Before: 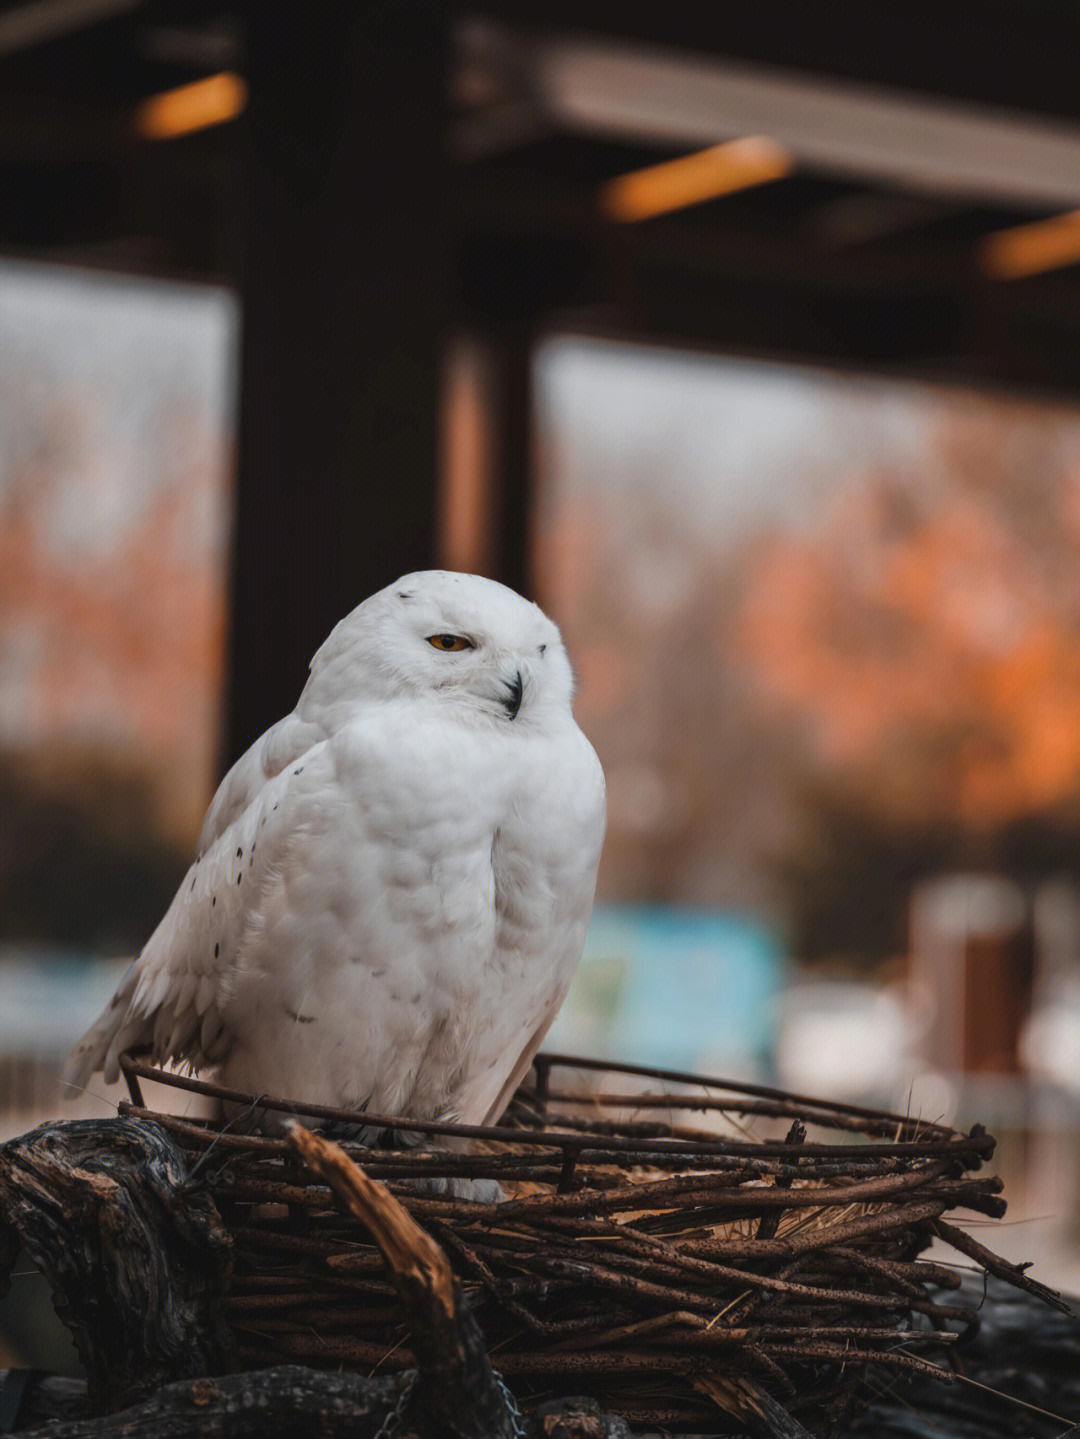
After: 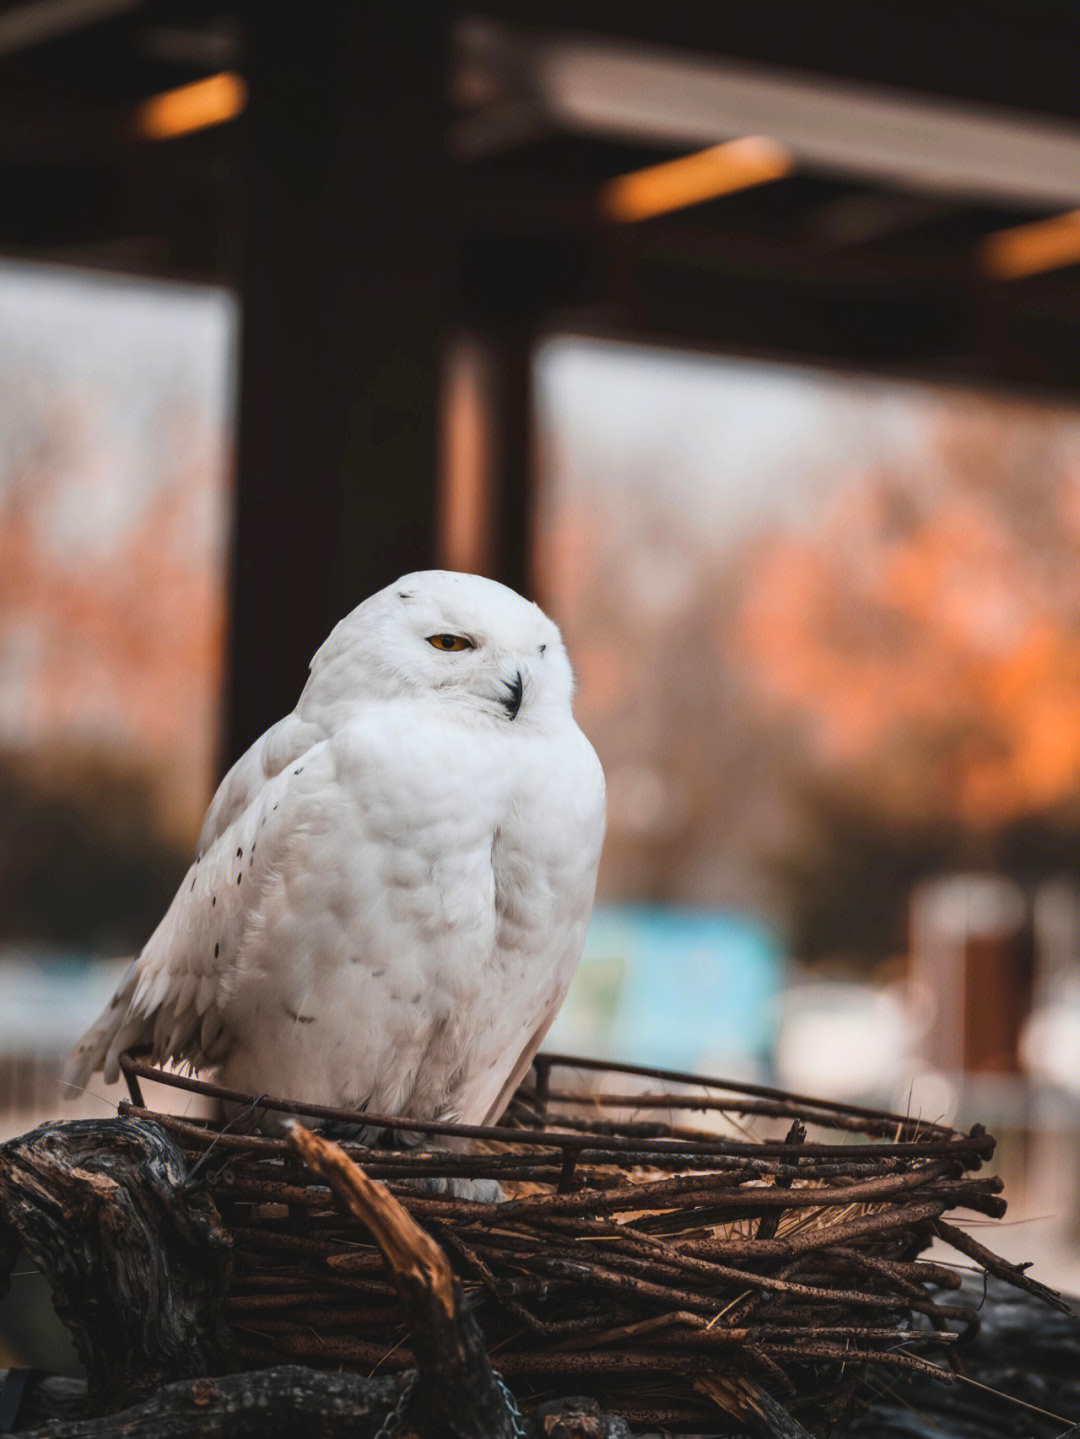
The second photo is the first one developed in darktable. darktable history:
contrast brightness saturation: contrast 0.198, brightness 0.146, saturation 0.137
